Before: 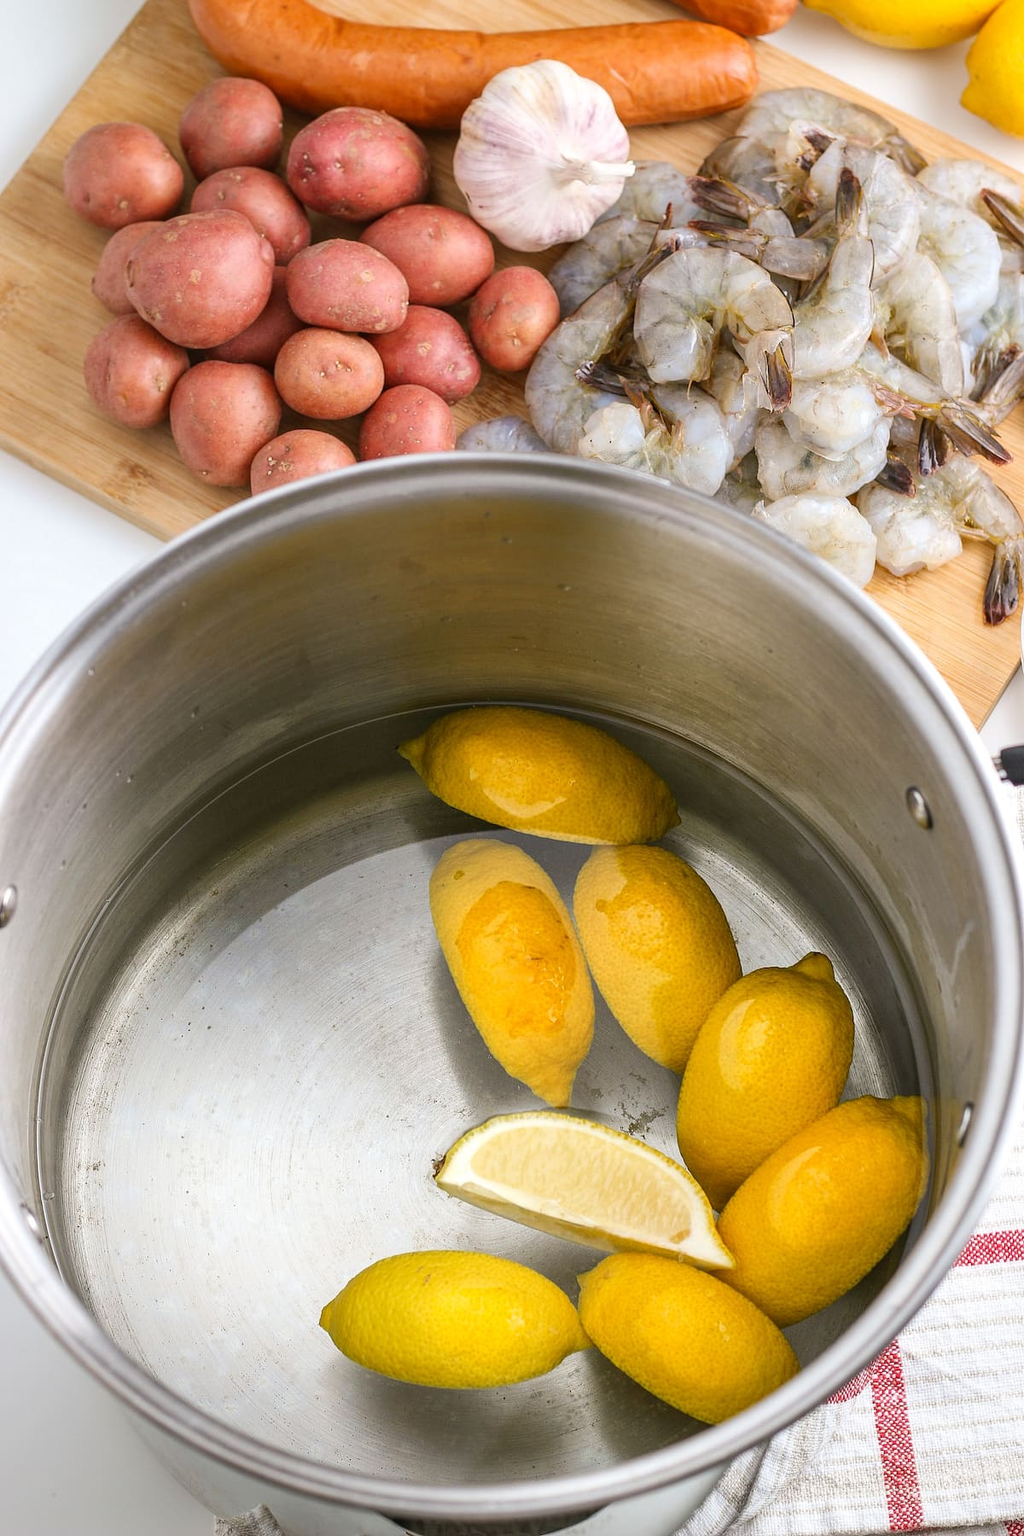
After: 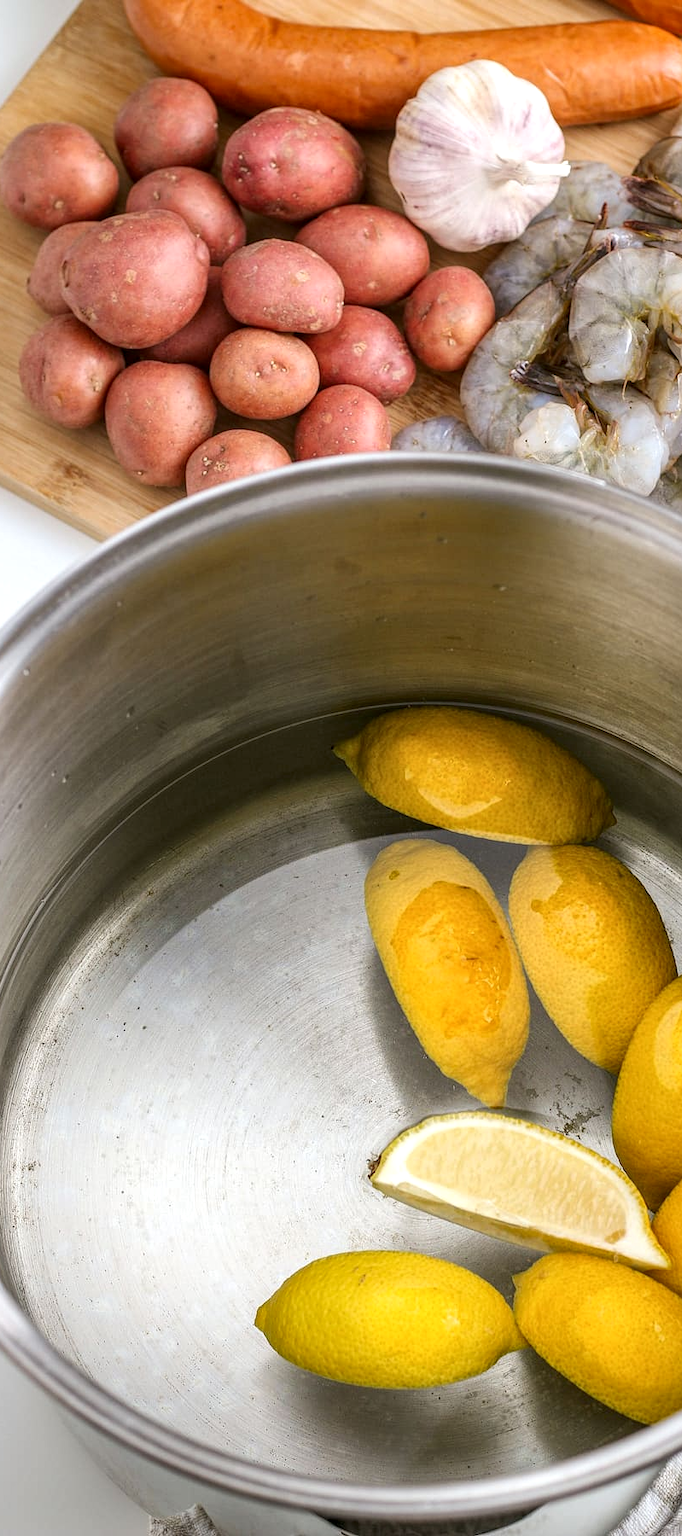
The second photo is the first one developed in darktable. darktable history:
local contrast: detail 130%
crop and rotate: left 6.414%, right 26.855%
